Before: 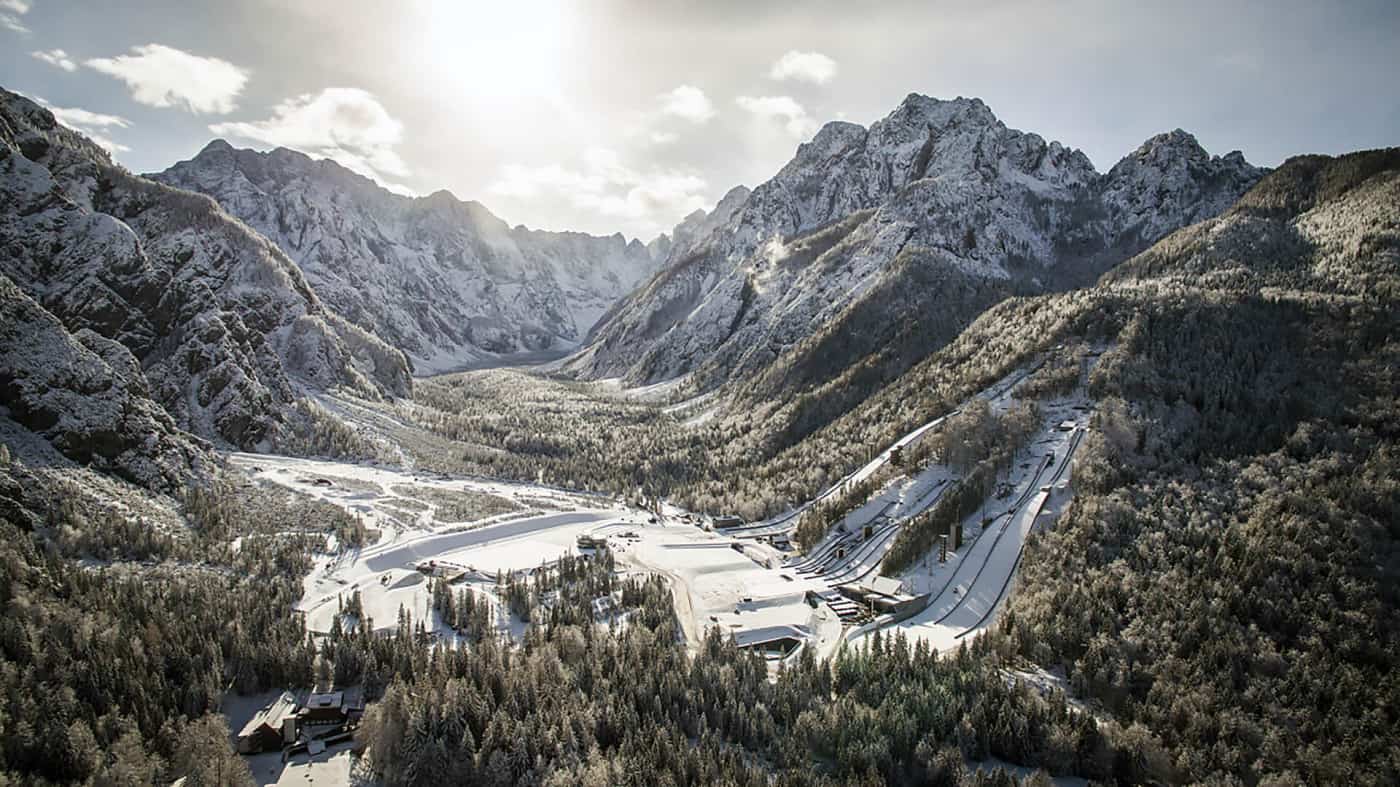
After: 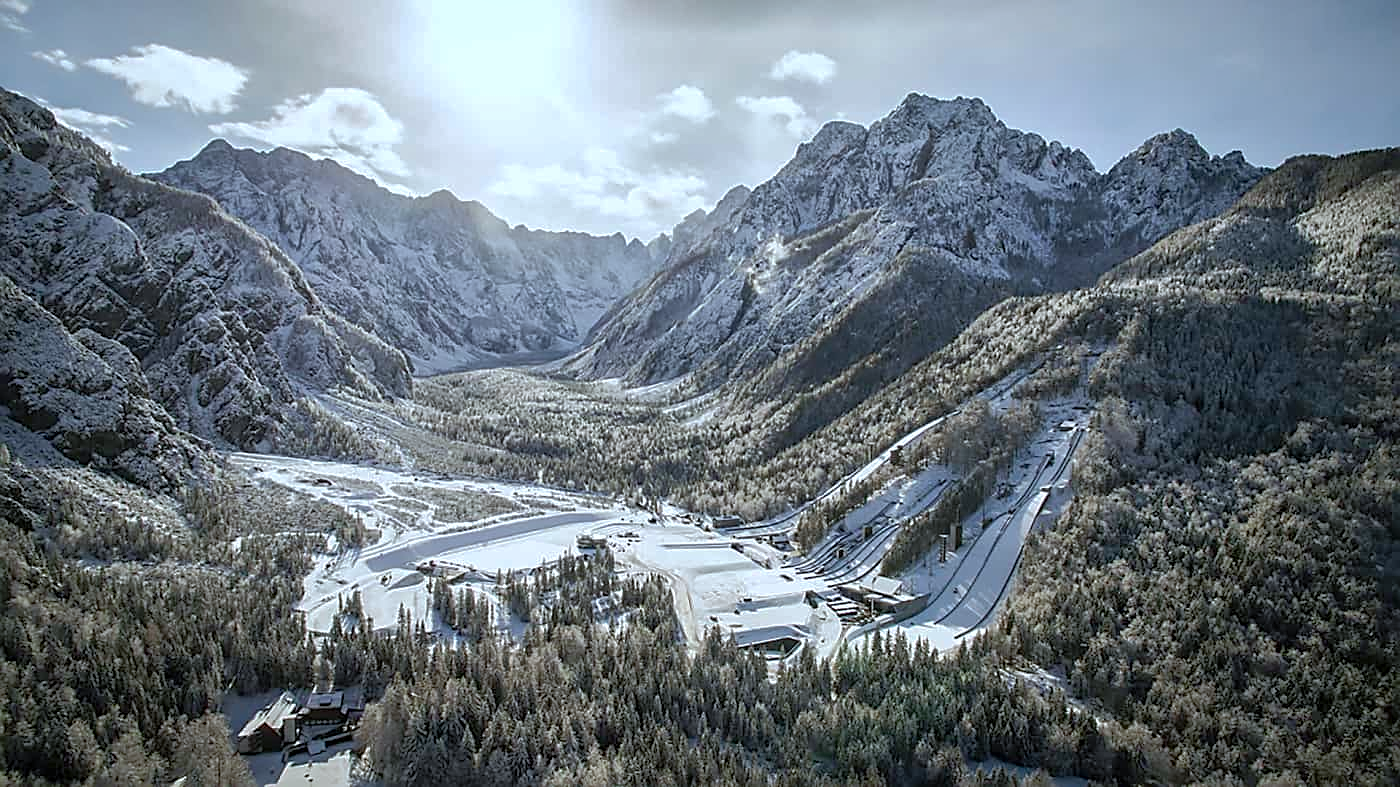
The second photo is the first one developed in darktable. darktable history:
sharpen: on, module defaults
color calibration: illuminant custom, x 0.368, y 0.373, temperature 4330.32 K
shadows and highlights: on, module defaults
